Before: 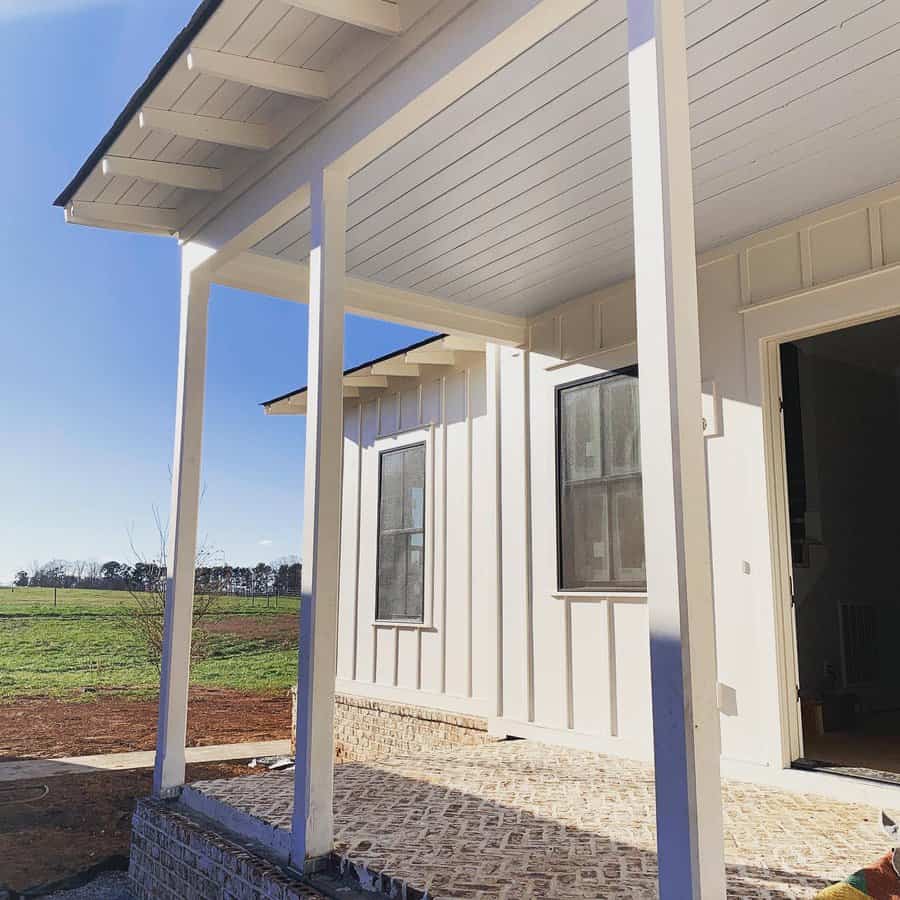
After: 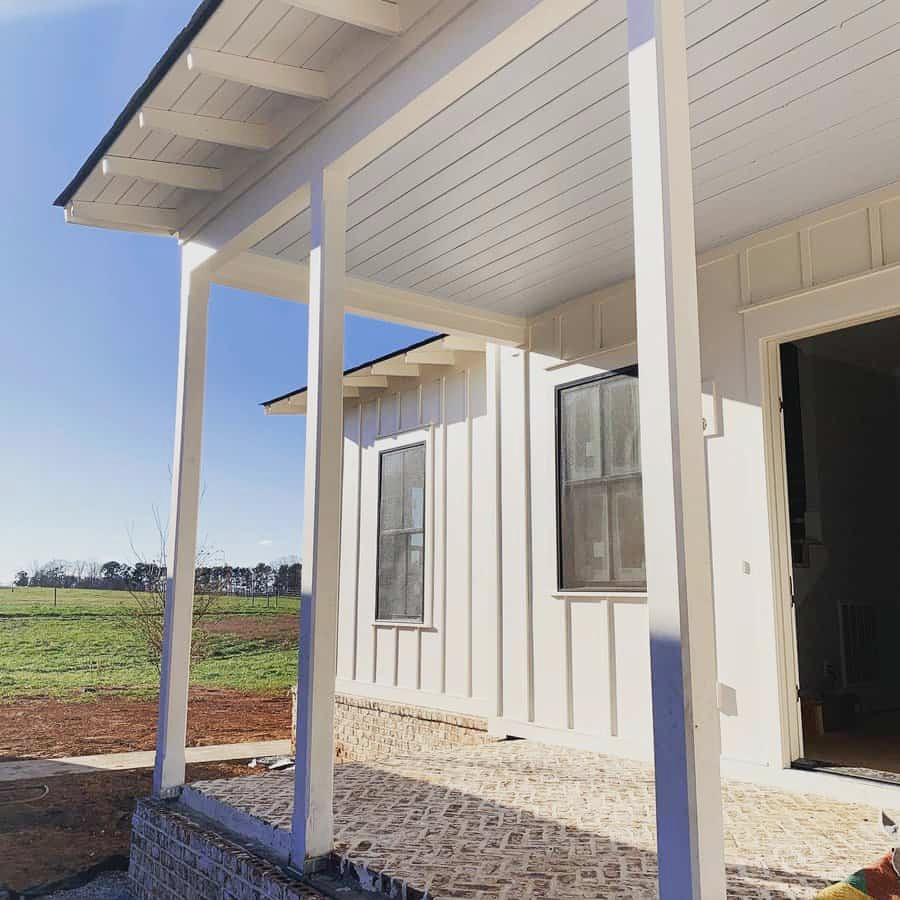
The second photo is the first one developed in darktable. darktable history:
tone curve: curves: ch0 [(0, 0.013) (0.036, 0.035) (0.274, 0.288) (0.504, 0.536) (0.844, 0.84) (1, 0.97)]; ch1 [(0, 0) (0.389, 0.403) (0.462, 0.48) (0.499, 0.5) (0.524, 0.529) (0.567, 0.603) (0.626, 0.651) (0.749, 0.781) (1, 1)]; ch2 [(0, 0) (0.464, 0.478) (0.5, 0.501) (0.533, 0.539) (0.599, 0.6) (0.704, 0.732) (1, 1)], preserve colors none
